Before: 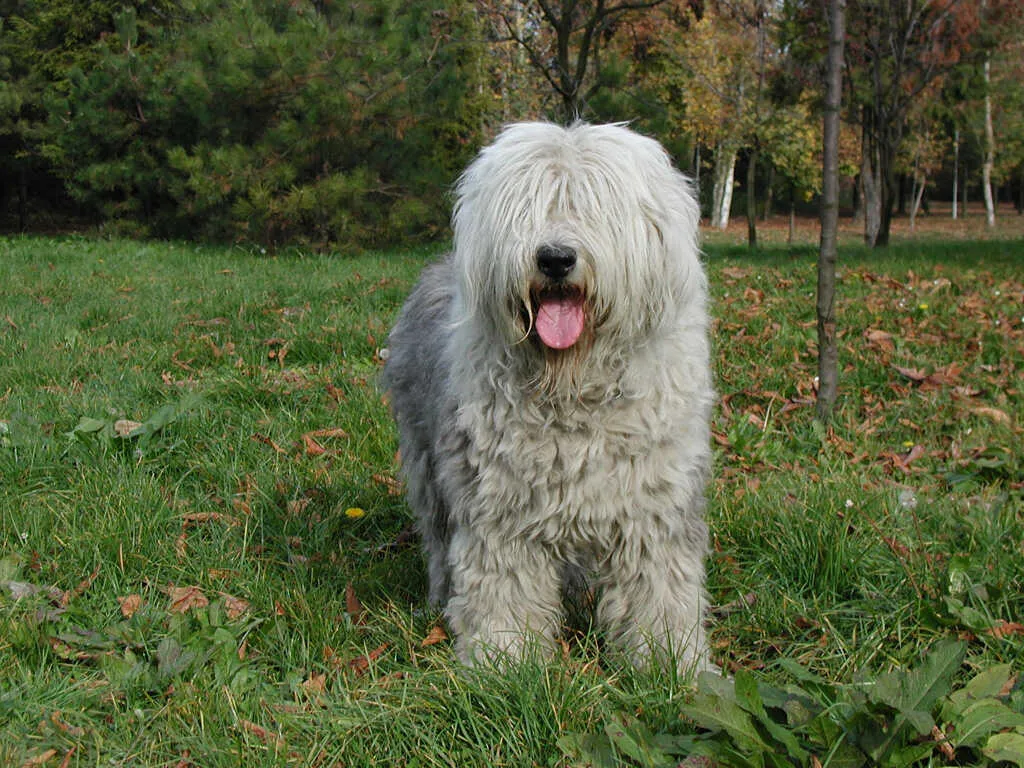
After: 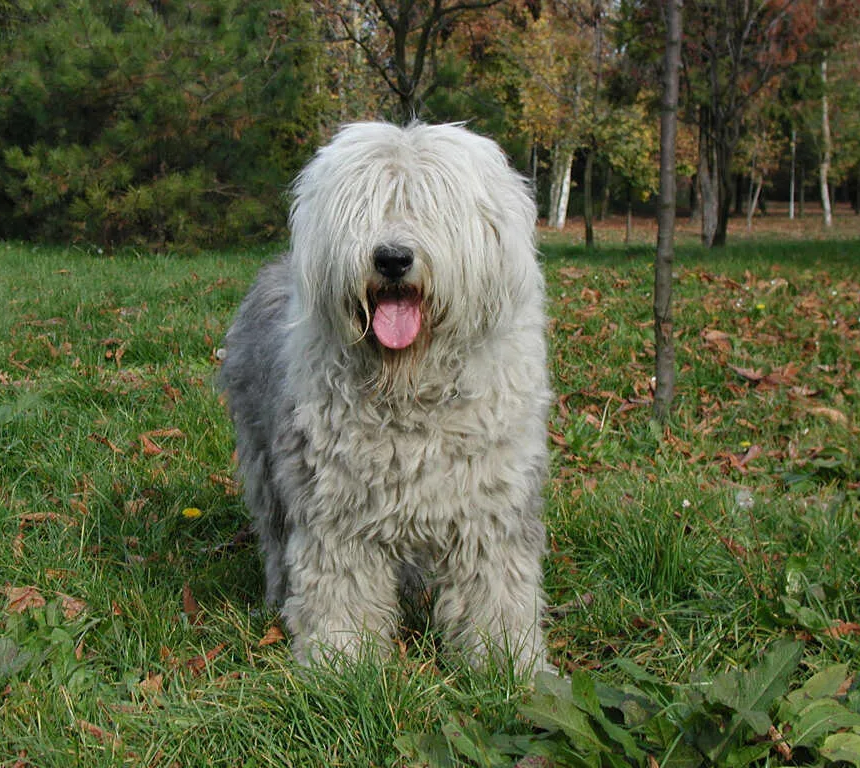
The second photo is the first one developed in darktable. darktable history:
crop: left 15.934%
